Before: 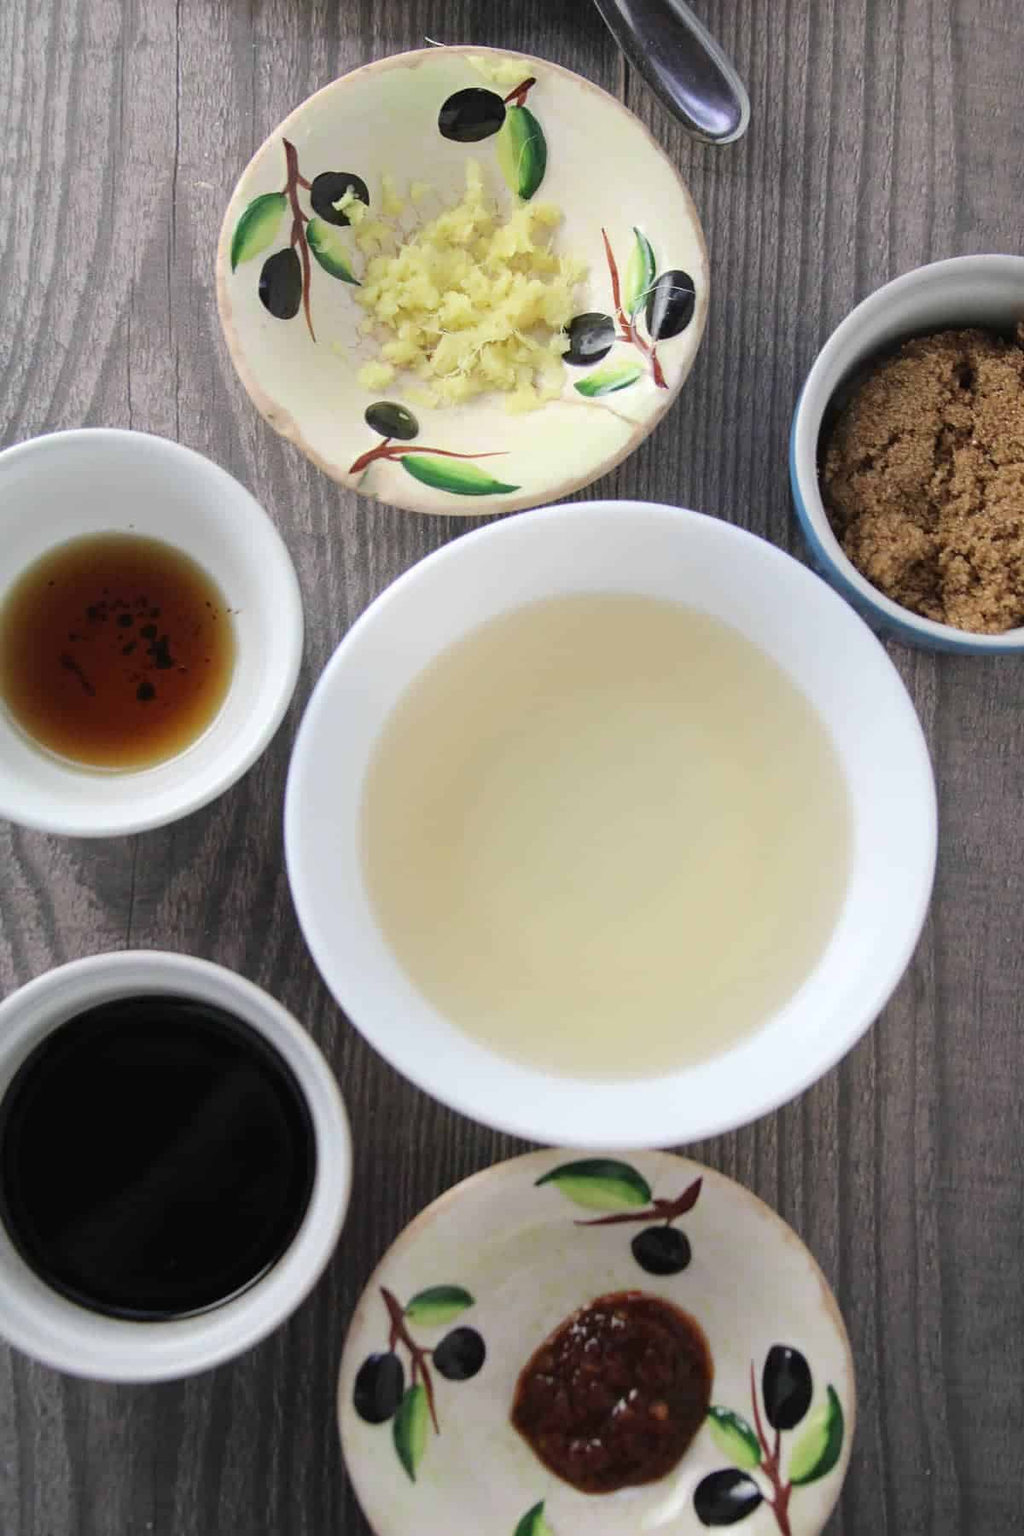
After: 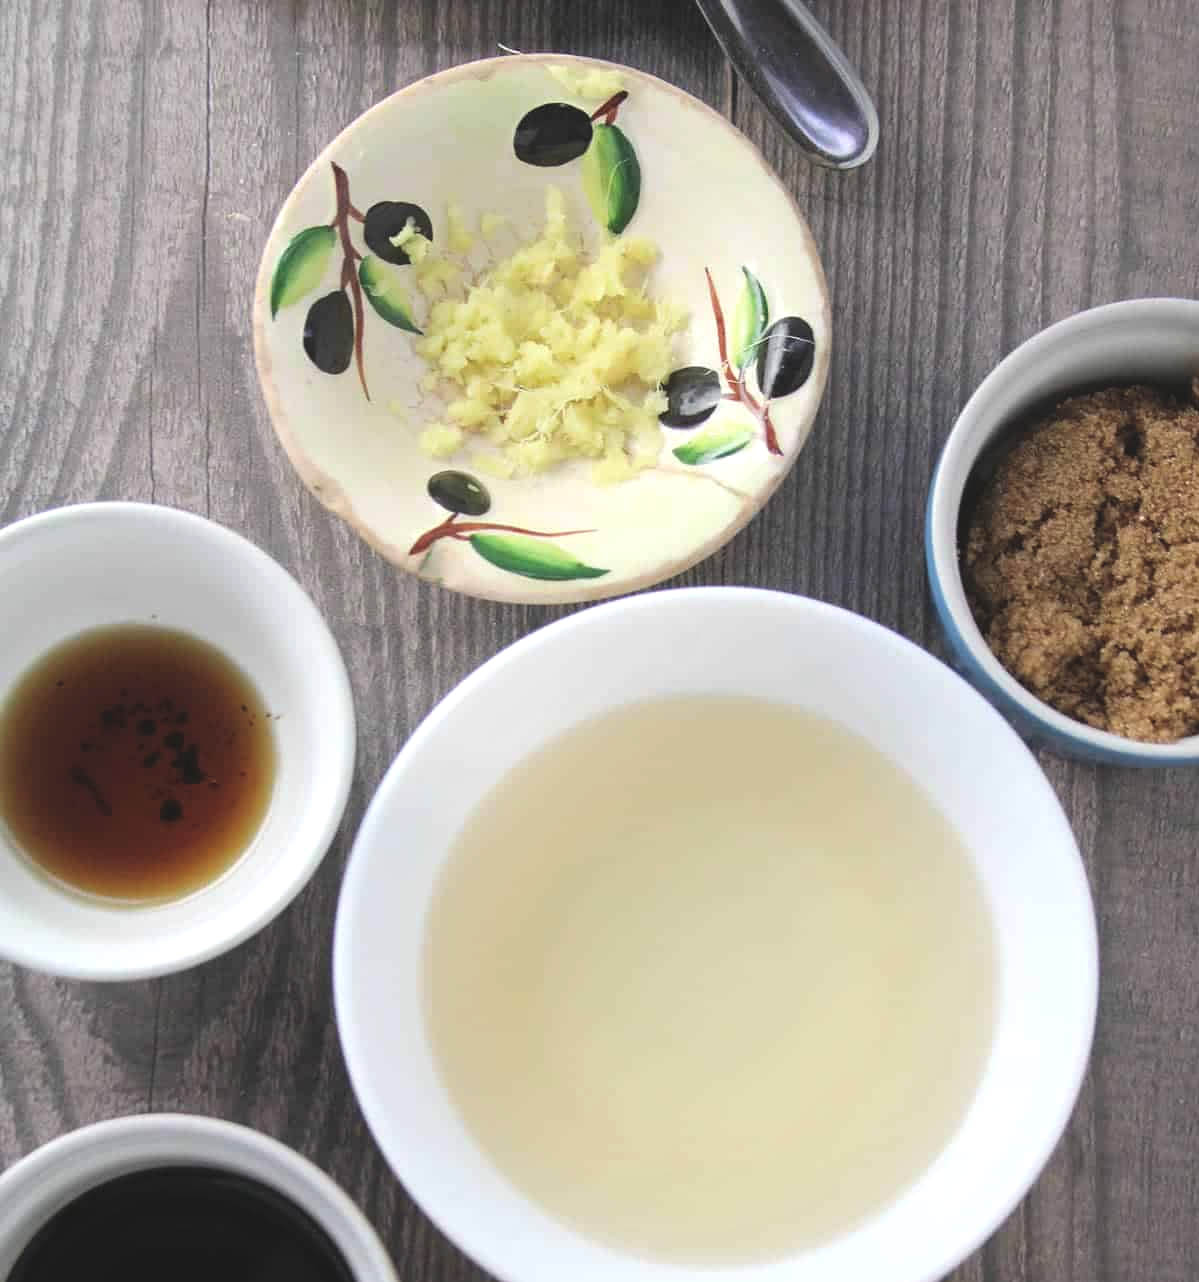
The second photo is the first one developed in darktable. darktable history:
crop: bottom 28.768%
exposure: black level correction -0.013, exposure -0.187 EV, compensate highlight preservation false
tone equalizer: -8 EV -0.414 EV, -7 EV -0.407 EV, -6 EV -0.351 EV, -5 EV -0.241 EV, -3 EV 0.246 EV, -2 EV 0.322 EV, -1 EV 0.384 EV, +0 EV 0.387 EV
